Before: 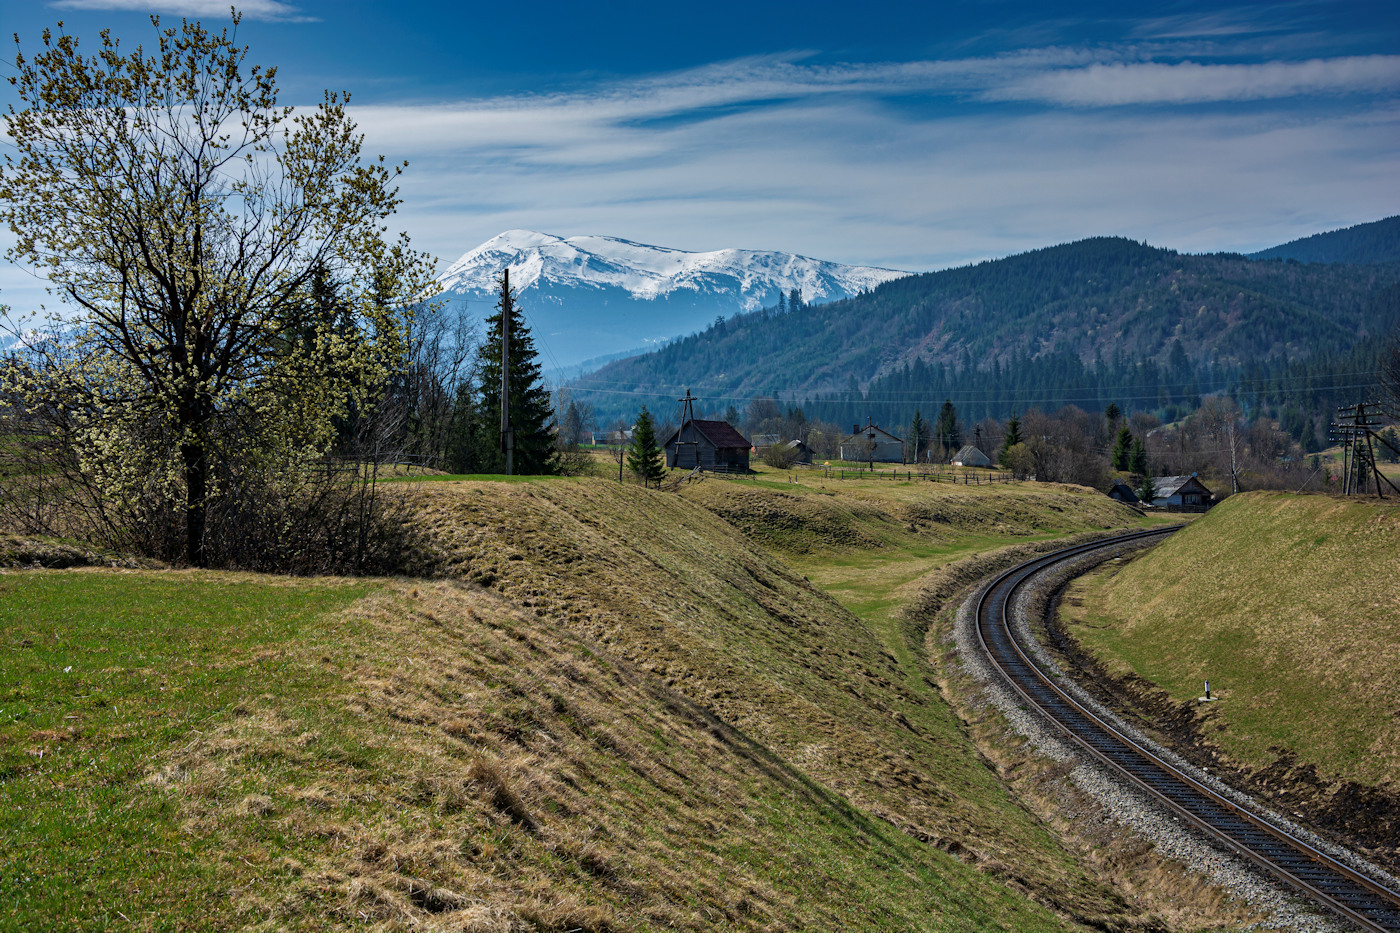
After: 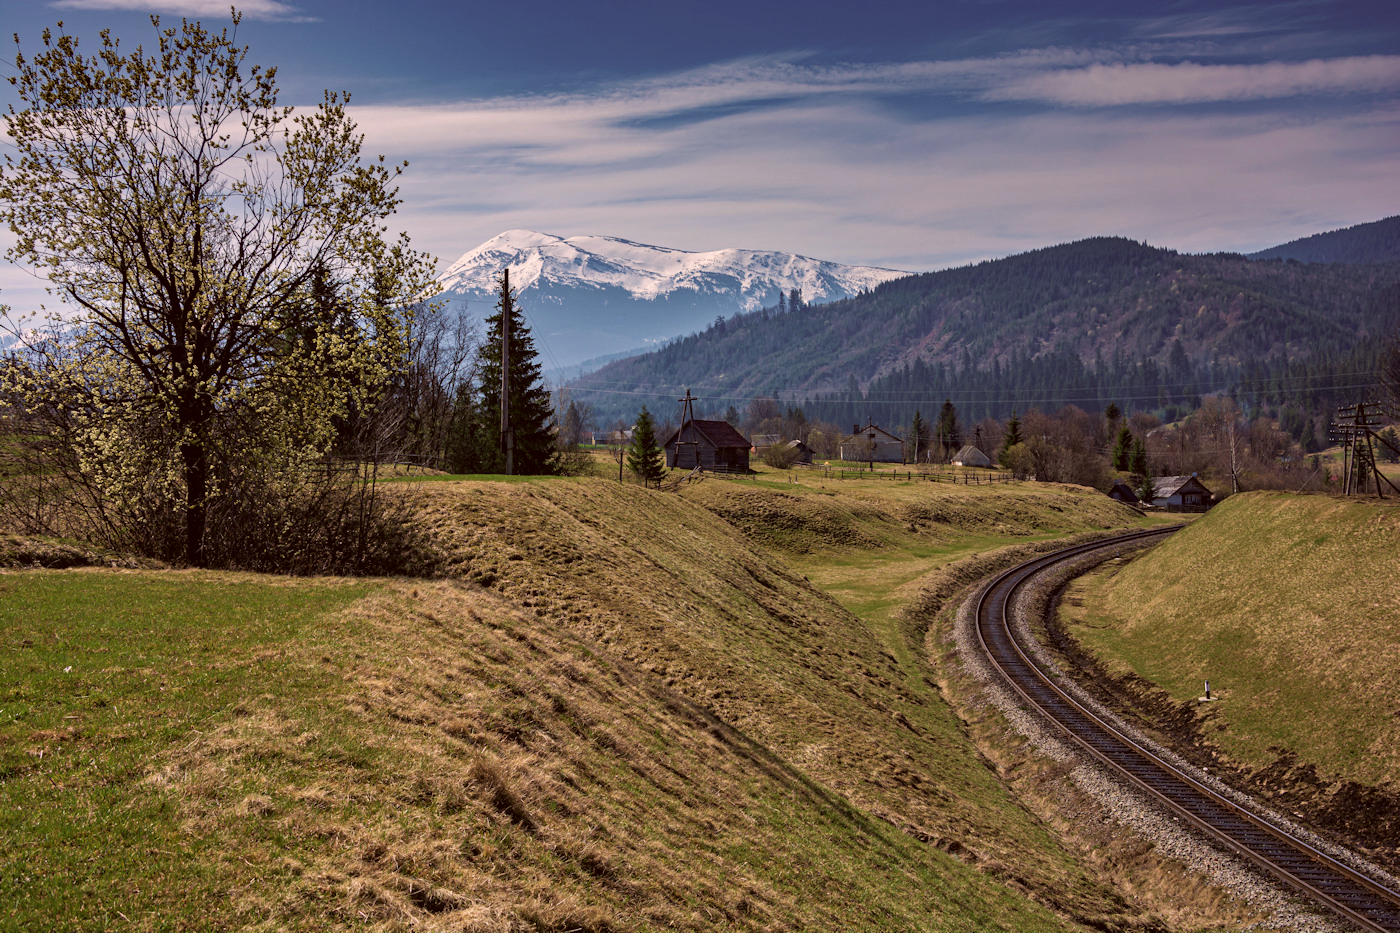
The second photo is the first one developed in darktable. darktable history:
color correction: highlights a* 10.21, highlights b* 9.79, shadows a* 8.61, shadows b* 7.88, saturation 0.8
velvia: on, module defaults
